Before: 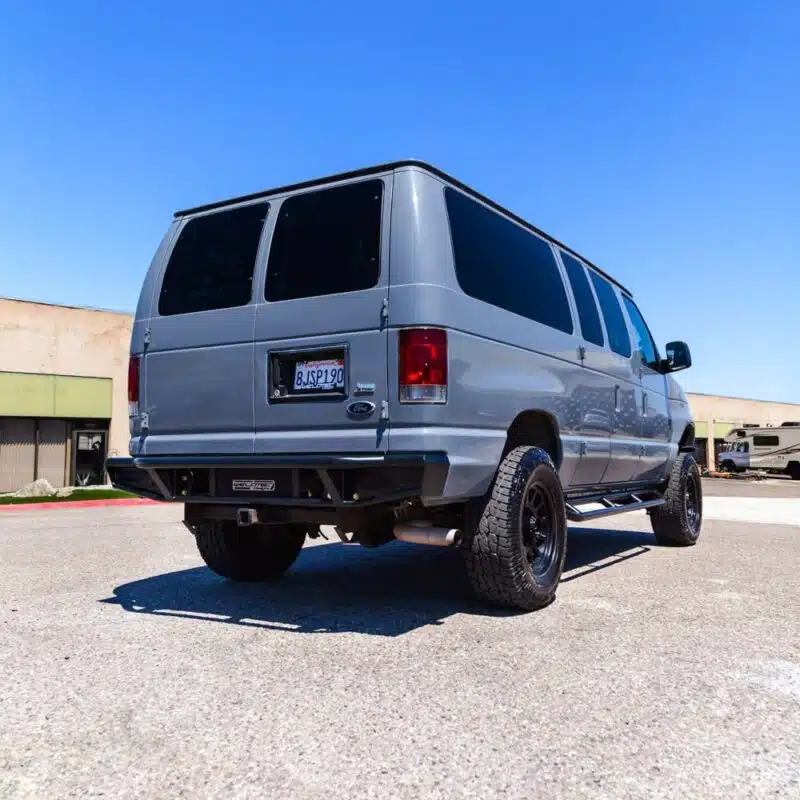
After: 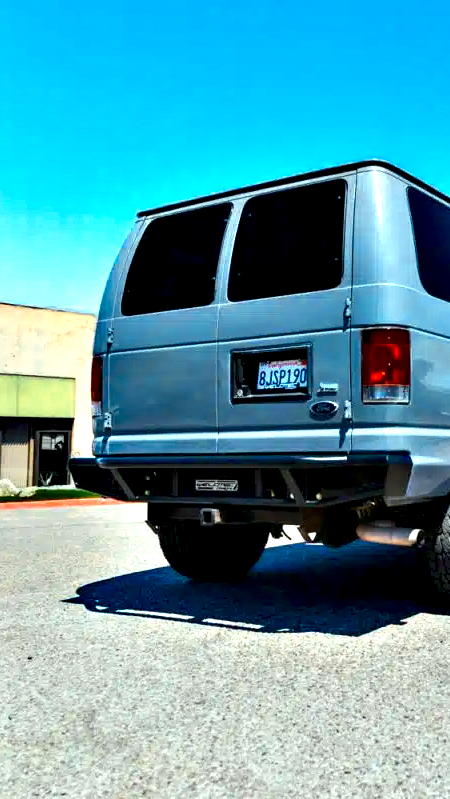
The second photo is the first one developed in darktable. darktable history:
color zones: curves: ch0 [(0.018, 0.548) (0.197, 0.654) (0.425, 0.447) (0.605, 0.658) (0.732, 0.579)]; ch1 [(0.105, 0.531) (0.224, 0.531) (0.386, 0.39) (0.618, 0.456) (0.732, 0.456) (0.956, 0.421)]; ch2 [(0.039, 0.583) (0.215, 0.465) (0.399, 0.544) (0.465, 0.548) (0.614, 0.447) (0.724, 0.43) (0.882, 0.623) (0.956, 0.632)]
color correction: highlights a* -7.65, highlights b* 1.4, shadows a* -3, saturation 1.44
contrast equalizer: octaves 7, y [[0.6 ×6], [0.55 ×6], [0 ×6], [0 ×6], [0 ×6]]
crop: left 4.735%, right 38.935%
